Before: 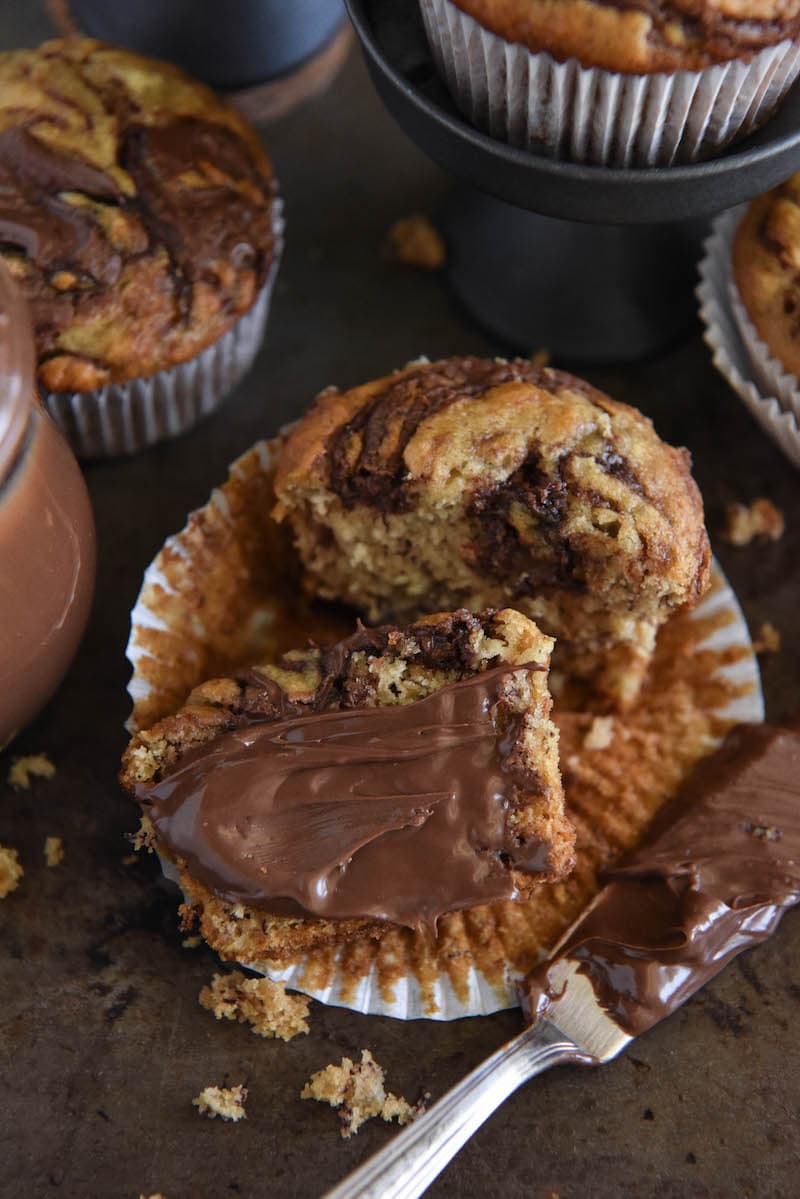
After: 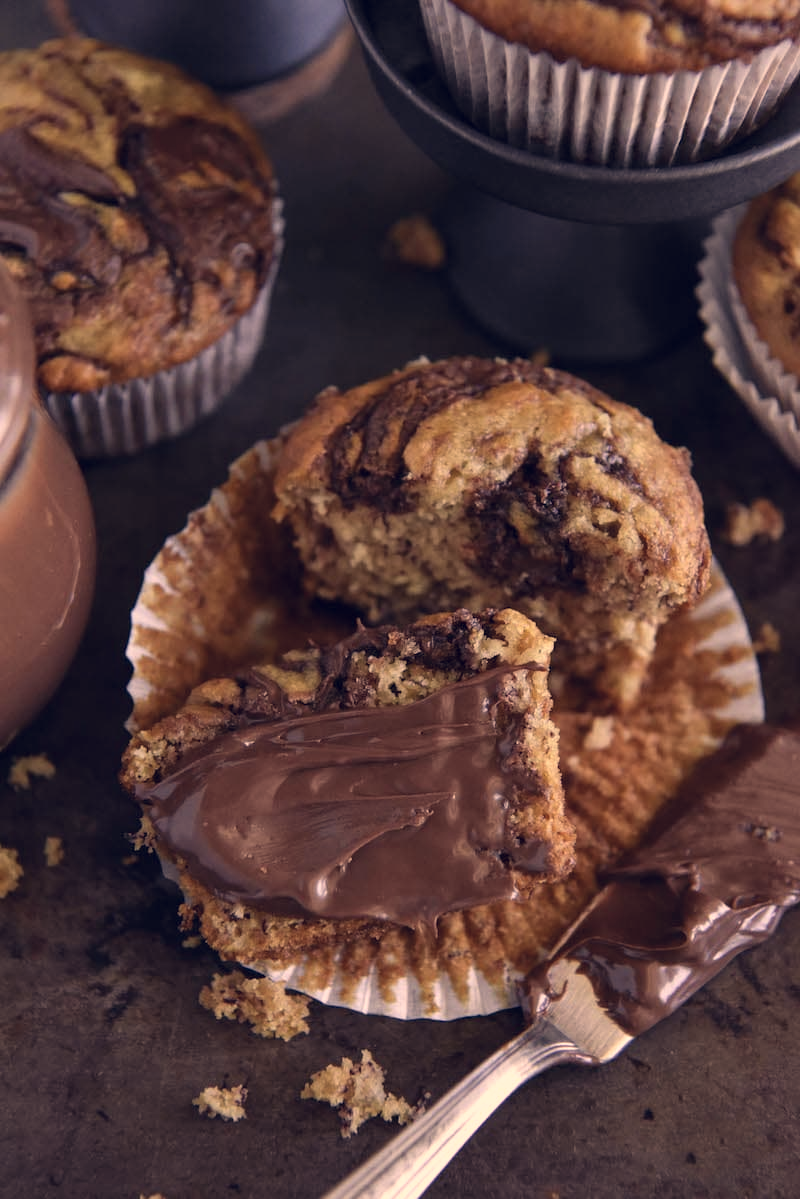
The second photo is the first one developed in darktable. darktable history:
color correction: highlights a* 19.87, highlights b* 27.63, shadows a* 3.32, shadows b* -17.51, saturation 0.725
